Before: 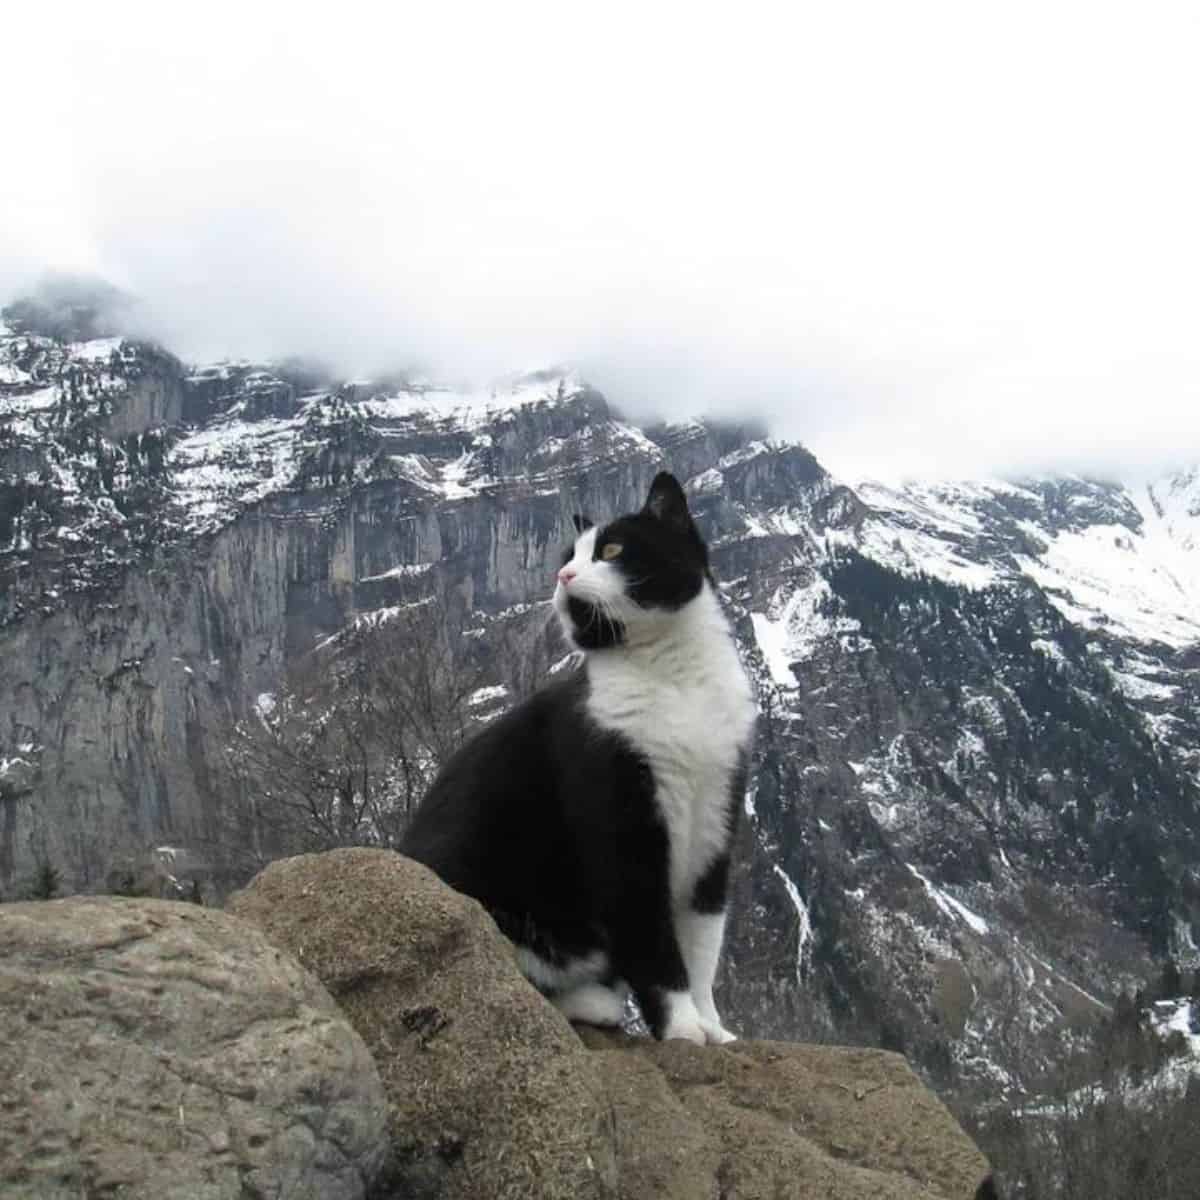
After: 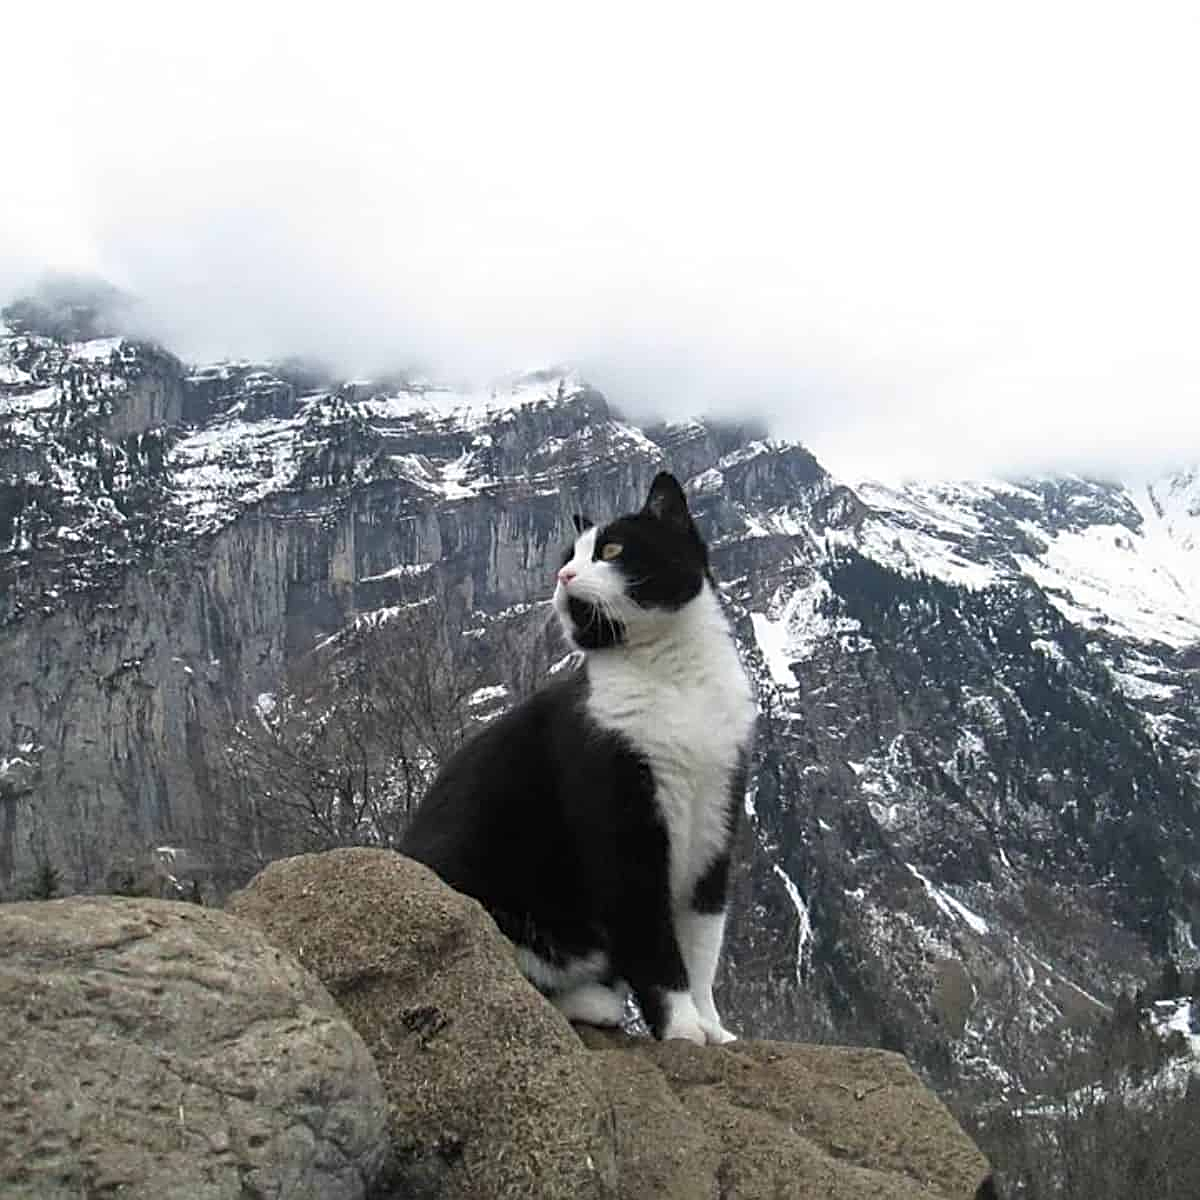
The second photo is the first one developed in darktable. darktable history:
sharpen: radius 2.531, amount 0.628
